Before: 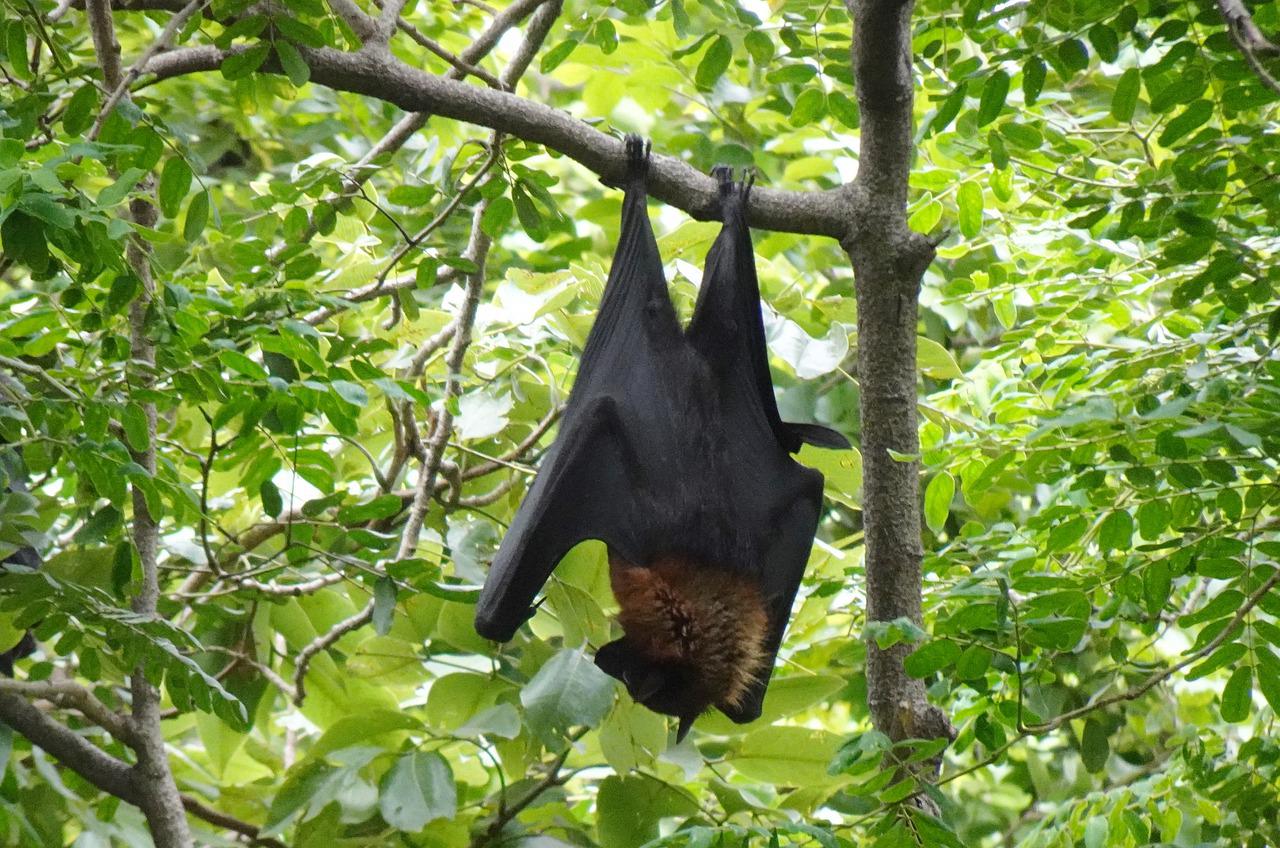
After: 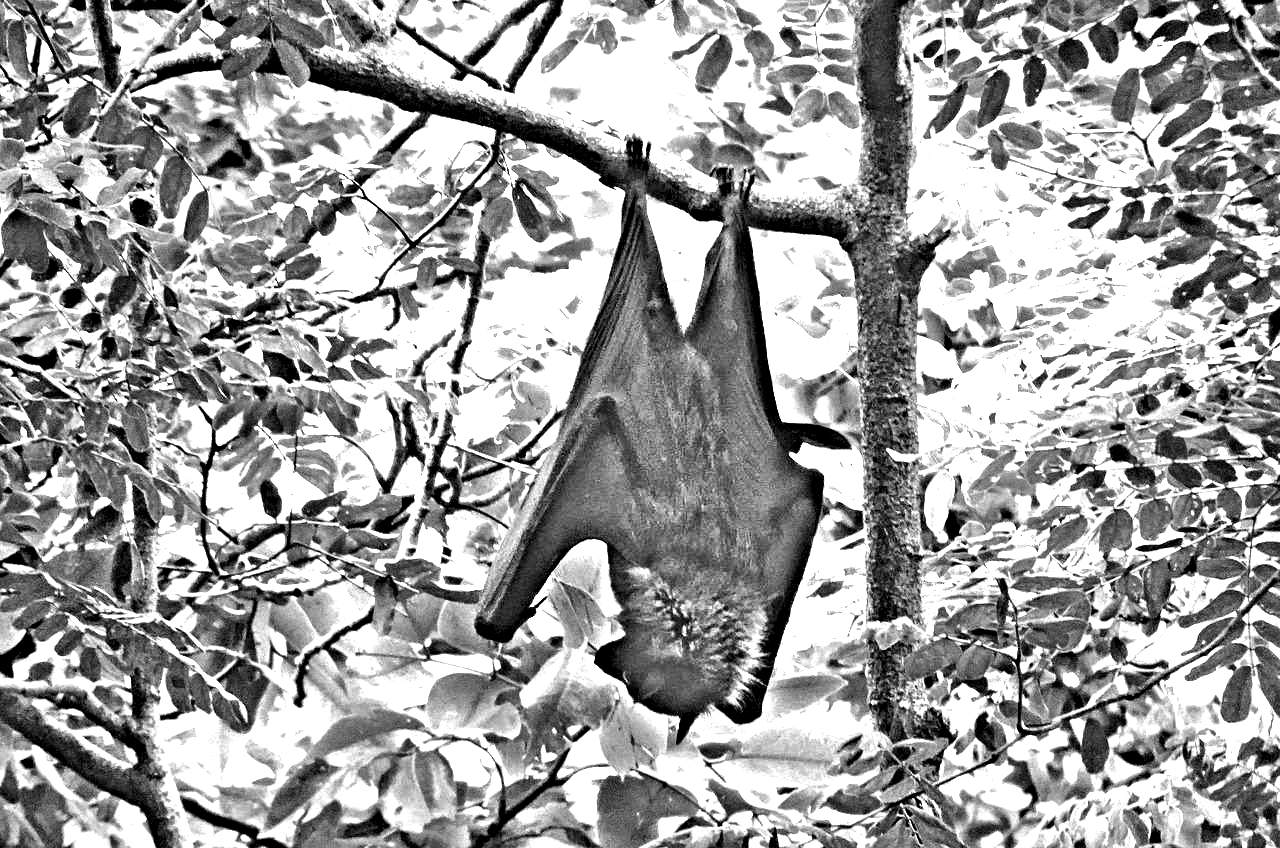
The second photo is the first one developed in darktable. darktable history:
highpass: sharpness 49.79%, contrast boost 49.79%
local contrast: mode bilateral grid, contrast 20, coarseness 50, detail 171%, midtone range 0.2
white balance: red 1.05, blue 1.072
tone equalizer: on, module defaults
exposure: exposure 2 EV, compensate highlight preservation false
